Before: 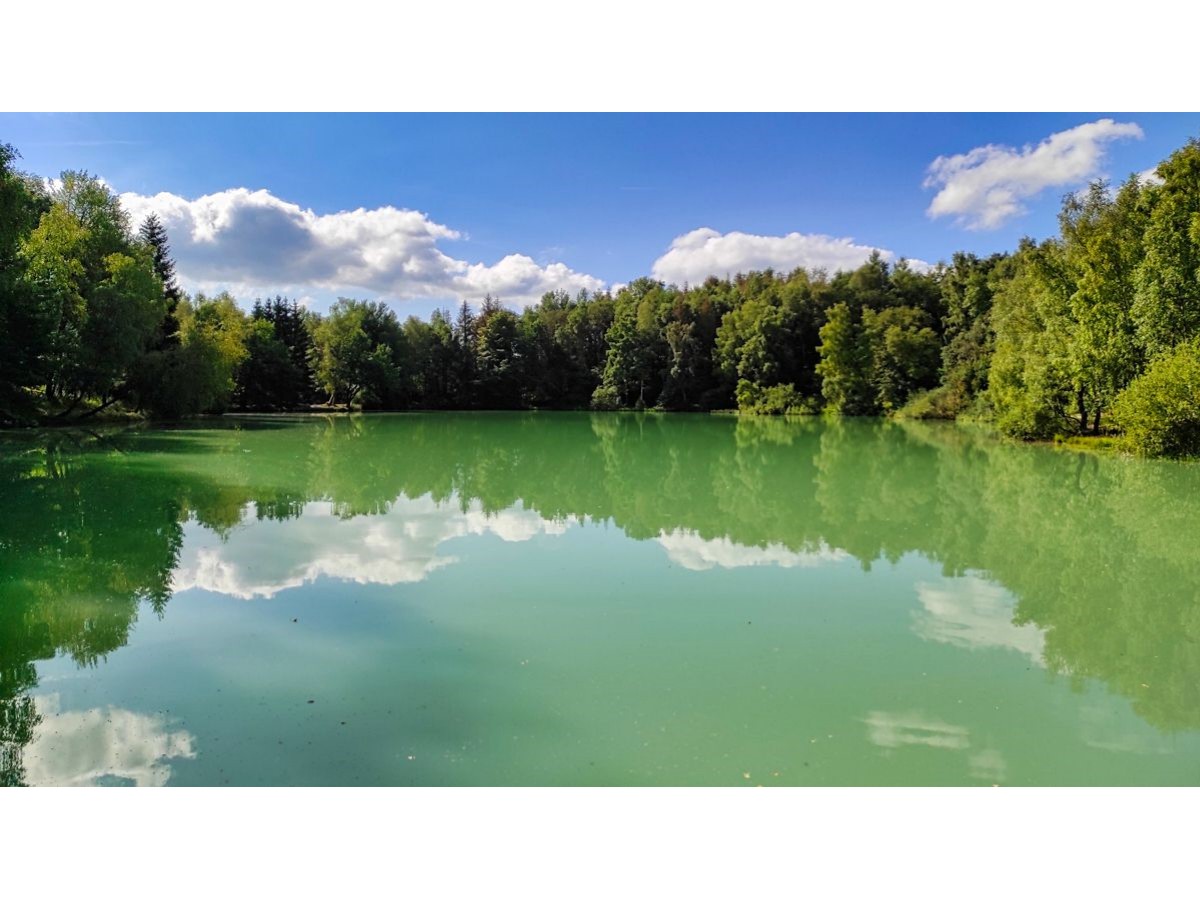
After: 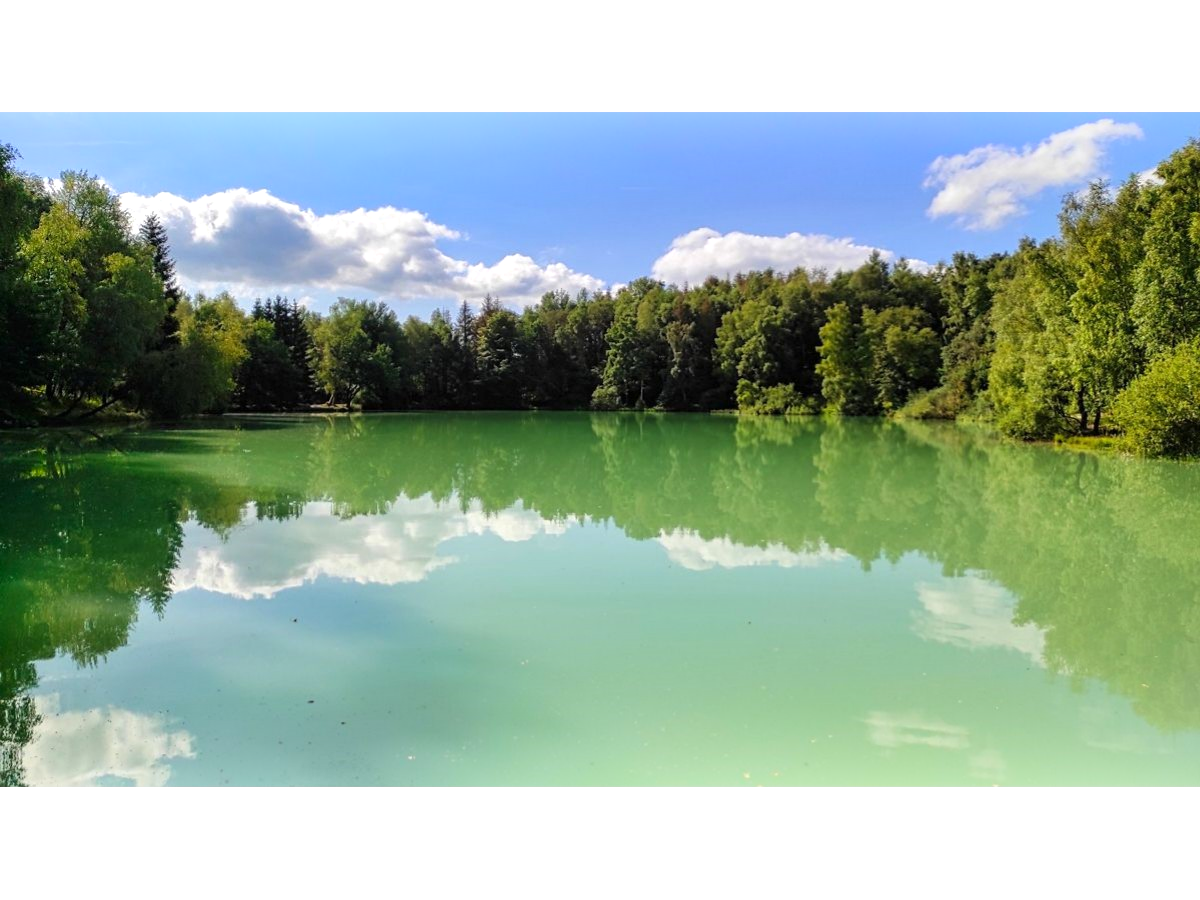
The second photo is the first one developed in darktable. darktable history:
exposure: exposure 0.2 EV, compensate highlight preservation false
base curve: curves: ch0 [(0, 0) (0.472, 0.455) (1, 1)], preserve colors none
shadows and highlights: shadows -40.07, highlights 62.49, soften with gaussian
